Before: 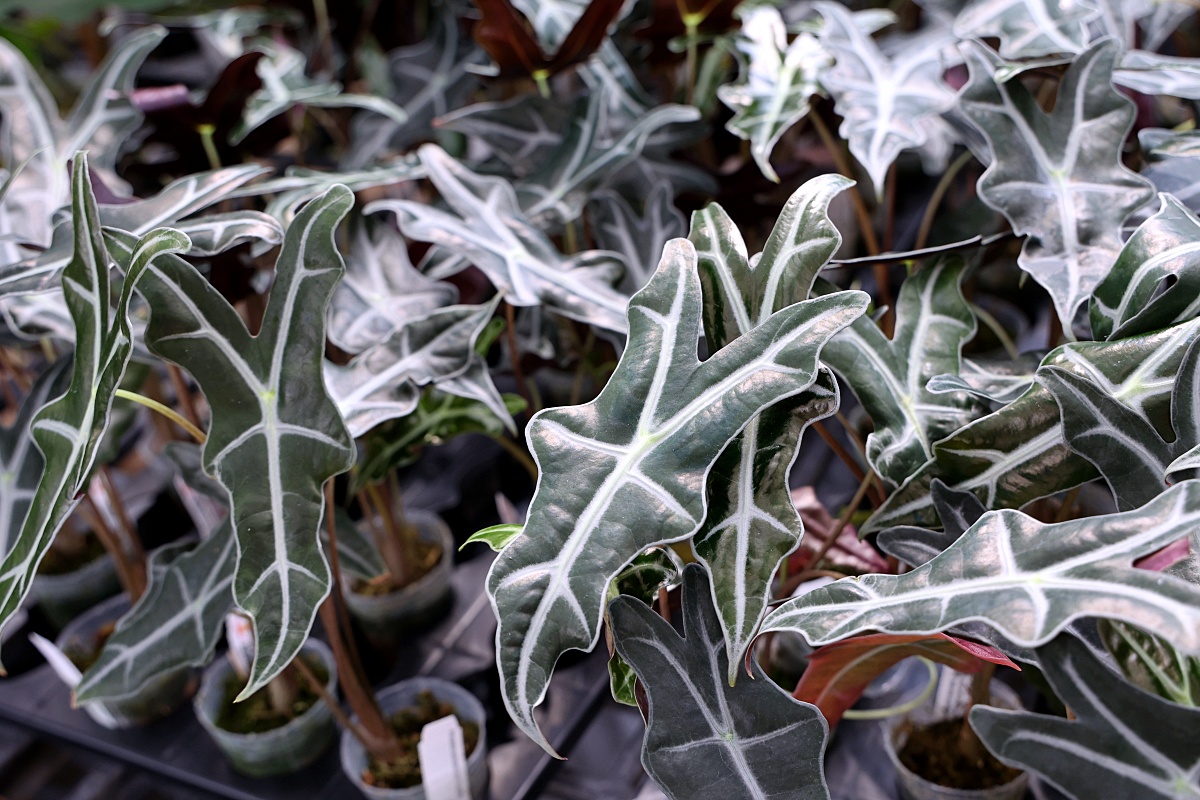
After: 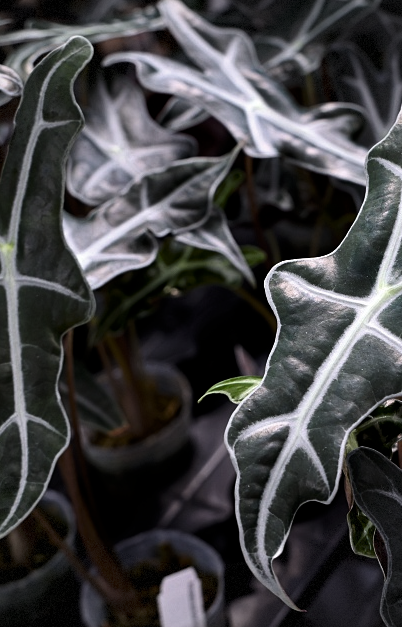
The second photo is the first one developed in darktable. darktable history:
vignetting: dithering 8-bit output, unbound false
color balance rgb: perceptual saturation grading › global saturation 20%, perceptual saturation grading › highlights -25%, perceptual saturation grading › shadows 25%
crop and rotate: left 21.77%, top 18.528%, right 44.676%, bottom 2.997%
levels: levels [0, 0.618, 1]
